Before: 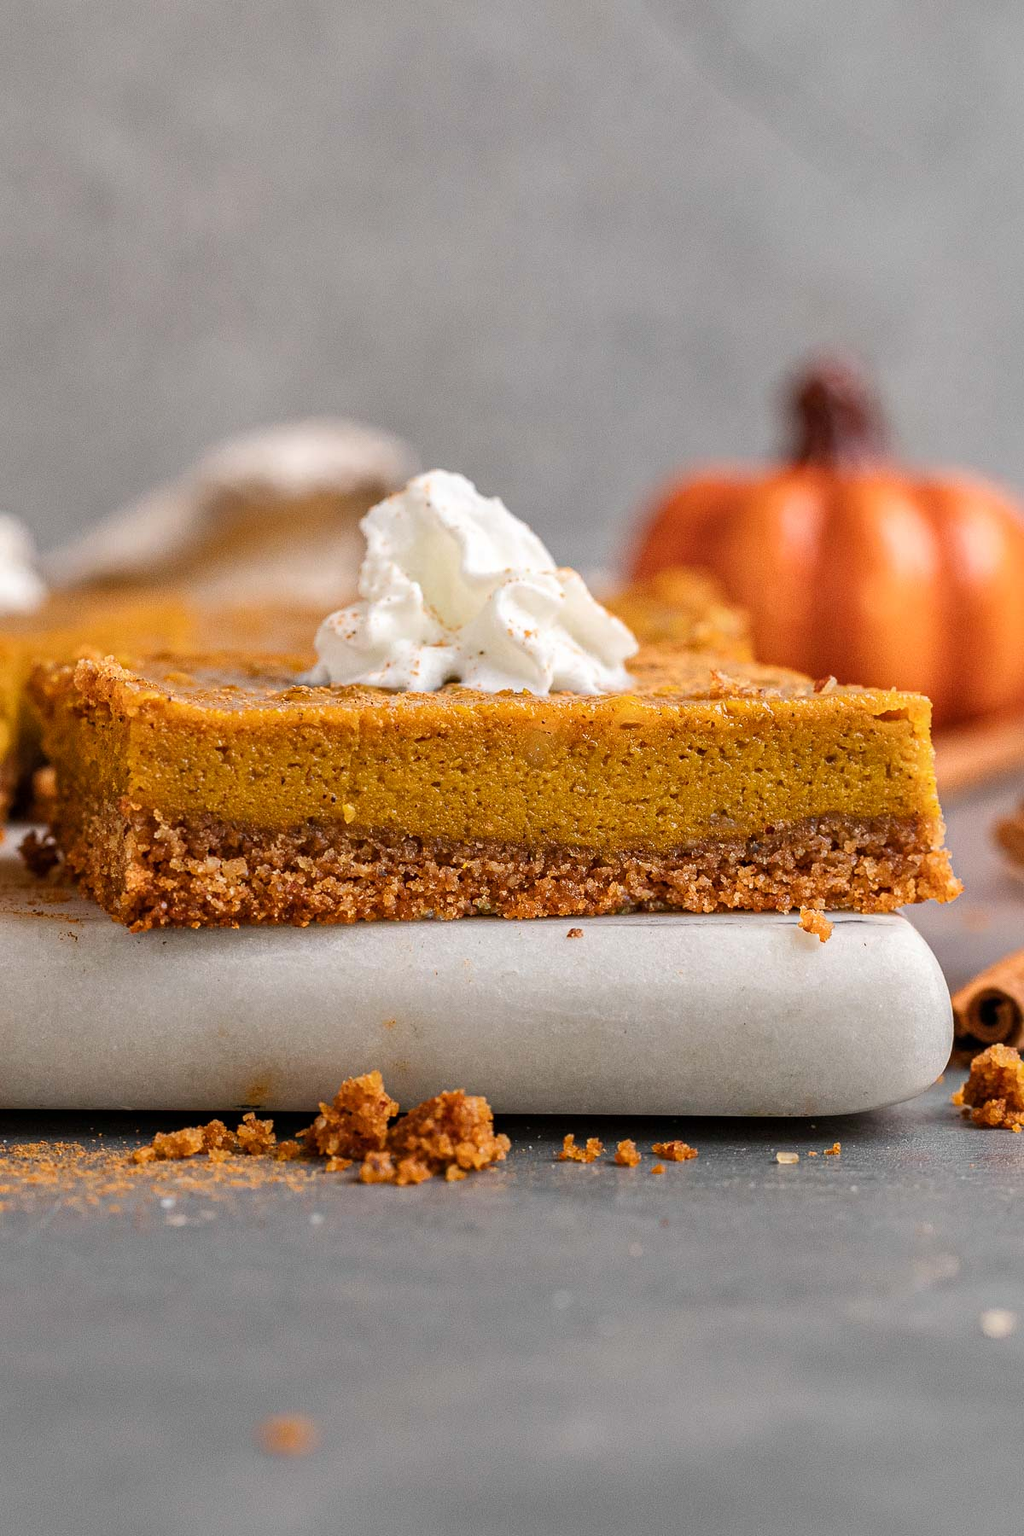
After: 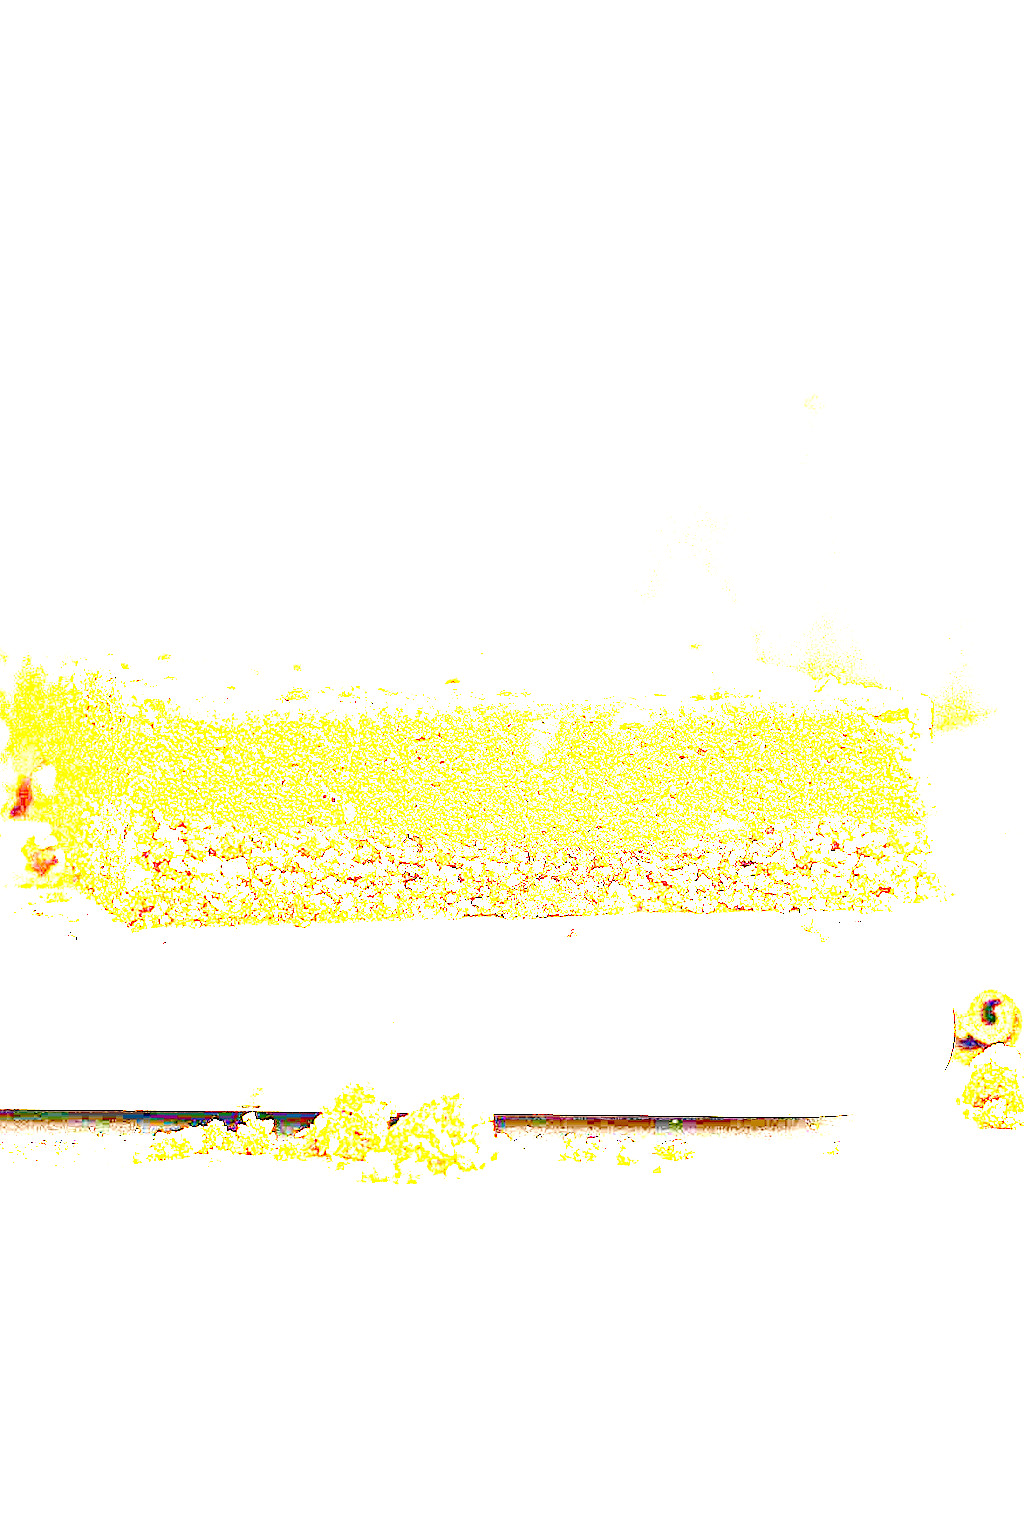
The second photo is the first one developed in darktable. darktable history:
sharpen: amount 0.208
exposure: exposure 7.914 EV, compensate highlight preservation false
